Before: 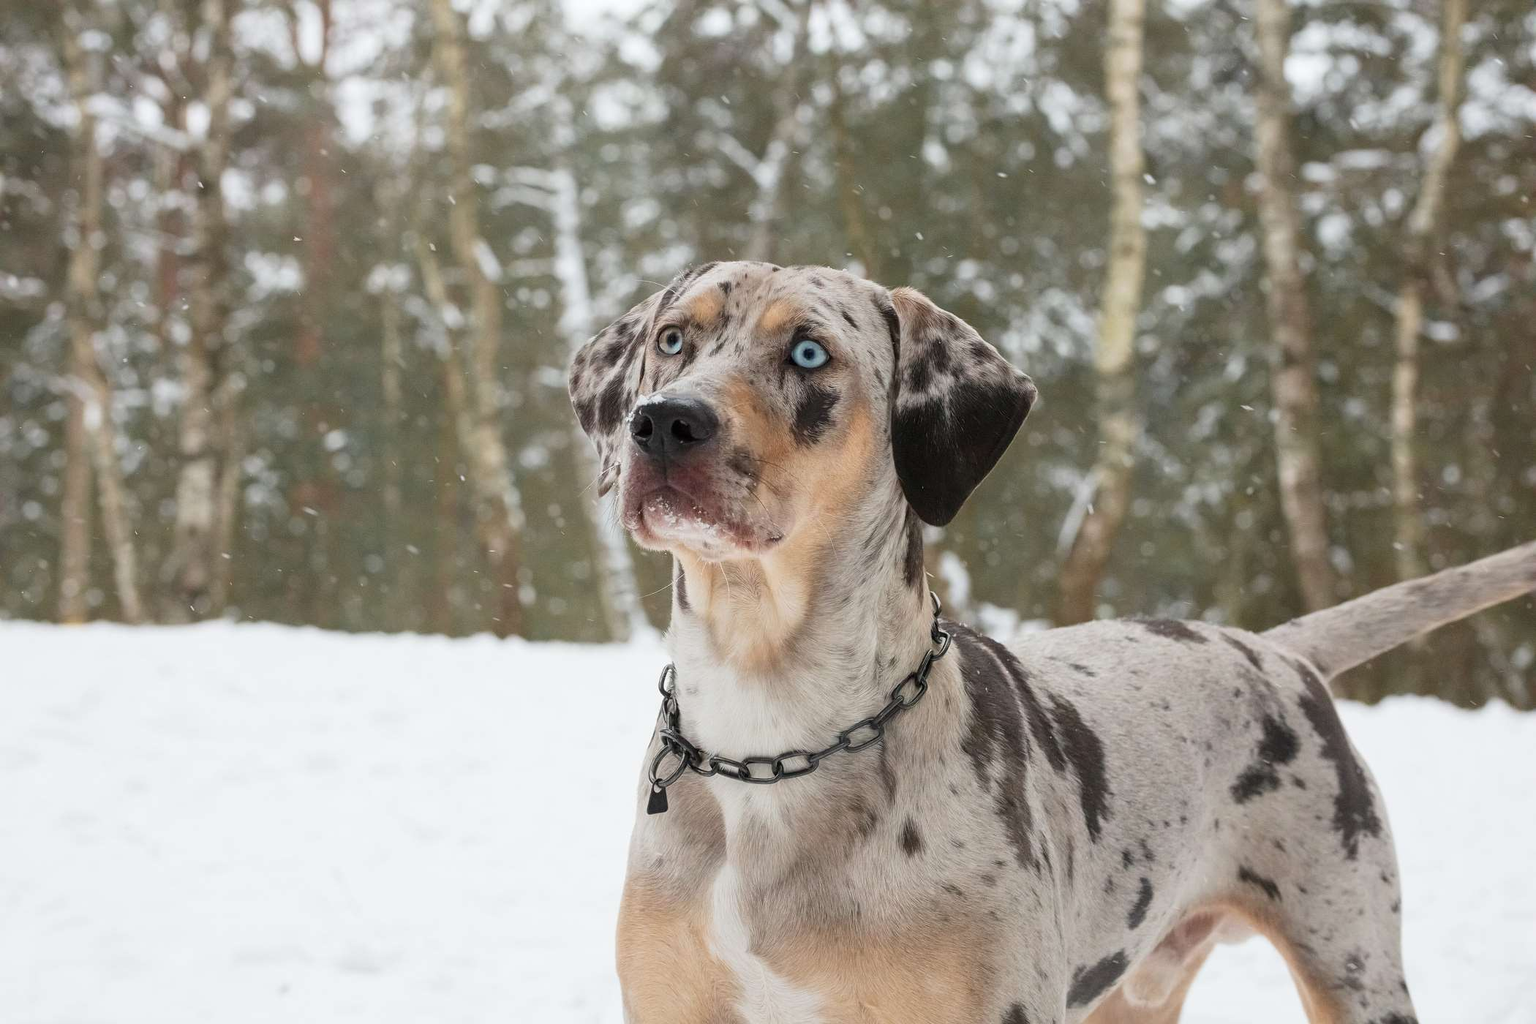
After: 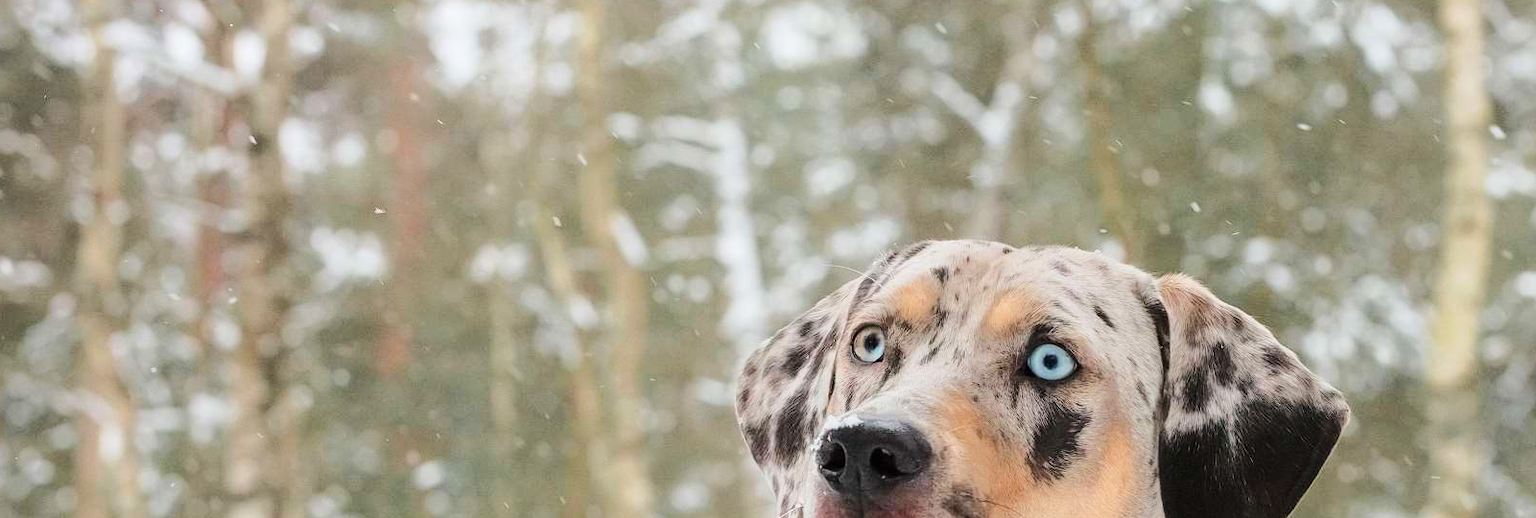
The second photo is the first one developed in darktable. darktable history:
crop: left 0.561%, top 7.645%, right 23.194%, bottom 53.733%
tone curve: curves: ch0 [(0, 0) (0.131, 0.135) (0.288, 0.372) (0.451, 0.608) (0.612, 0.739) (0.736, 0.832) (1, 1)]; ch1 [(0, 0) (0.392, 0.398) (0.487, 0.471) (0.496, 0.493) (0.519, 0.531) (0.557, 0.591) (0.581, 0.639) (0.622, 0.711) (1, 1)]; ch2 [(0, 0) (0.388, 0.344) (0.438, 0.425) (0.476, 0.482) (0.502, 0.508) (0.524, 0.531) (0.538, 0.58) (0.58, 0.621) (0.613, 0.679) (0.655, 0.738) (1, 1)], color space Lab, linked channels, preserve colors none
